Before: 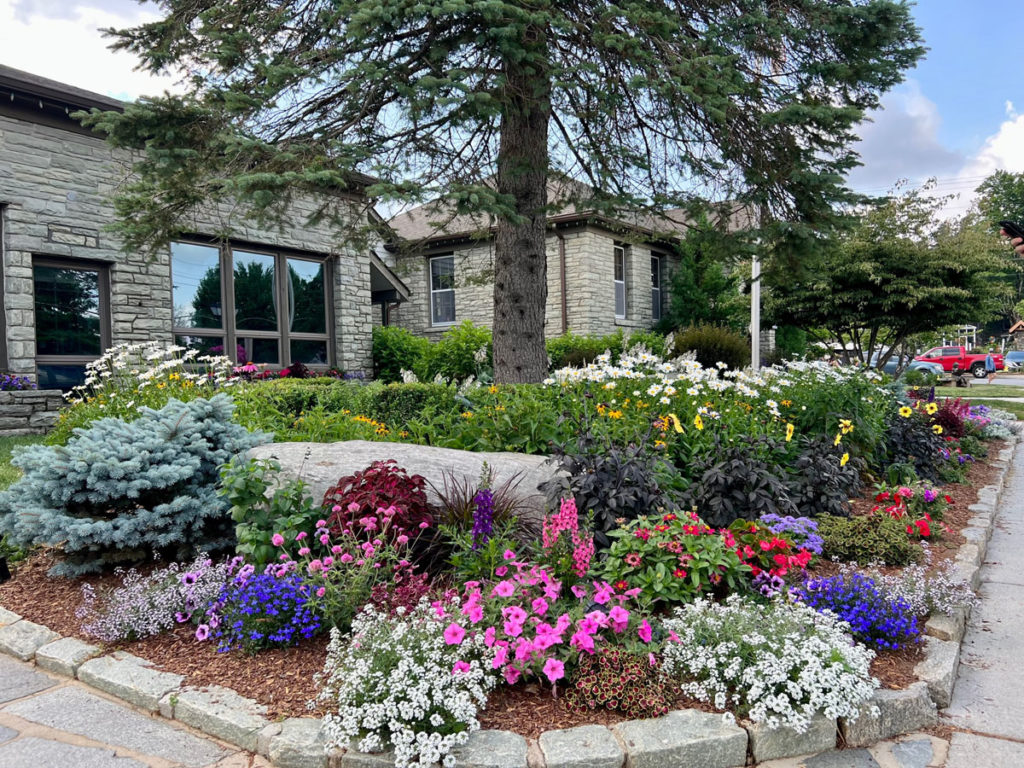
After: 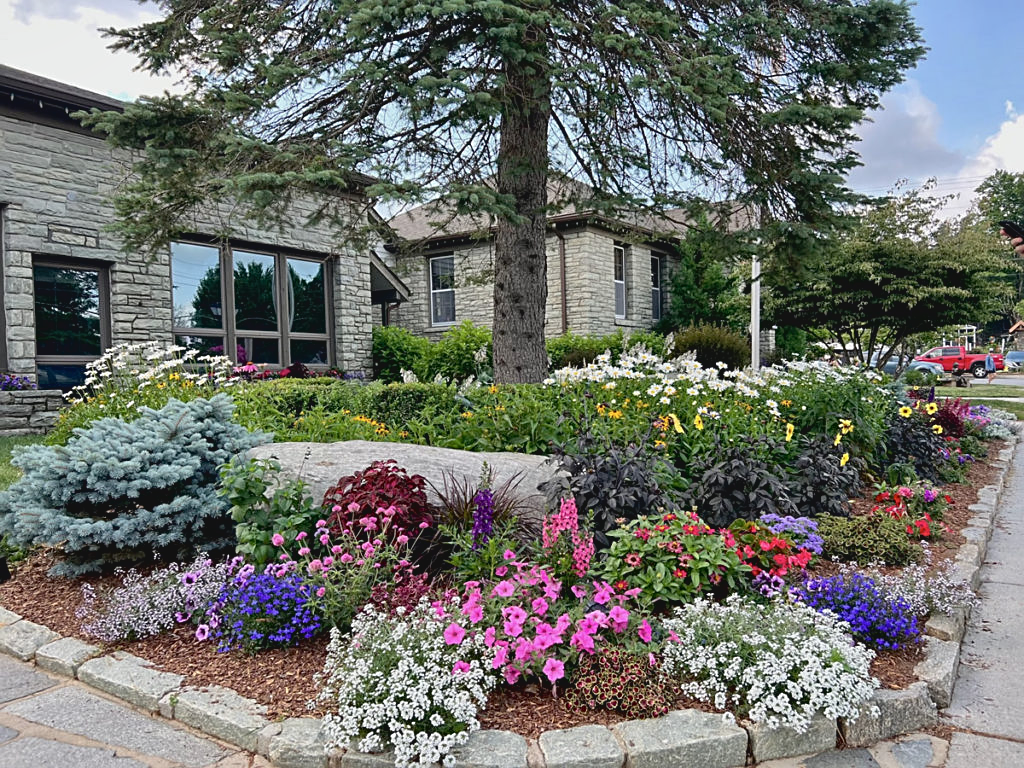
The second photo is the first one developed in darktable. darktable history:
sharpen: on, module defaults
exposure: black level correction 0.004, exposure 0.014 EV, compensate highlight preservation false
shadows and highlights: shadows 52.42, soften with gaussian
contrast brightness saturation: contrast -0.1, saturation -0.1
